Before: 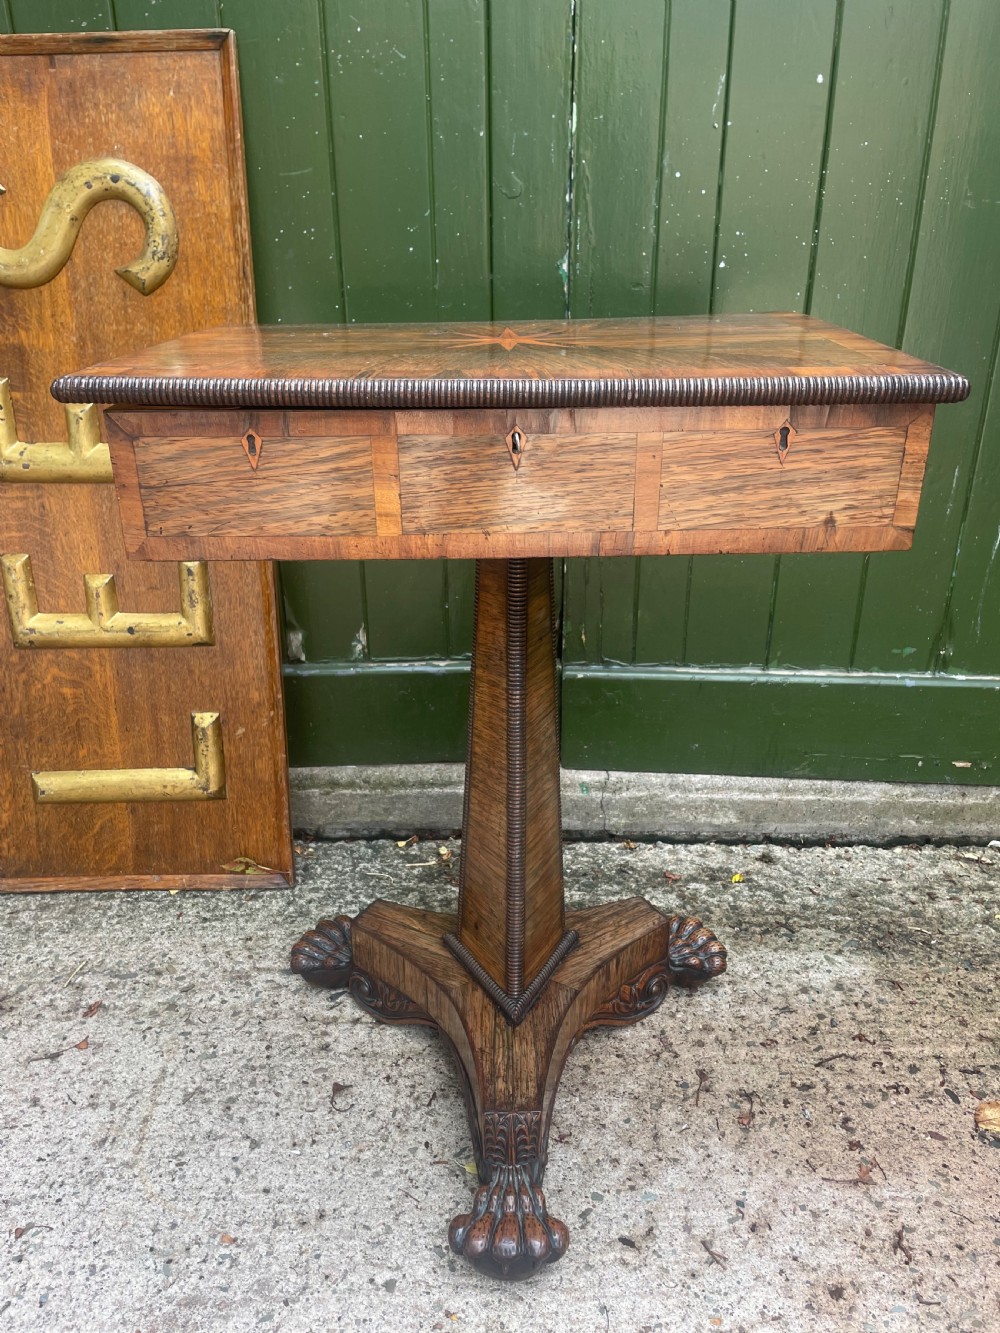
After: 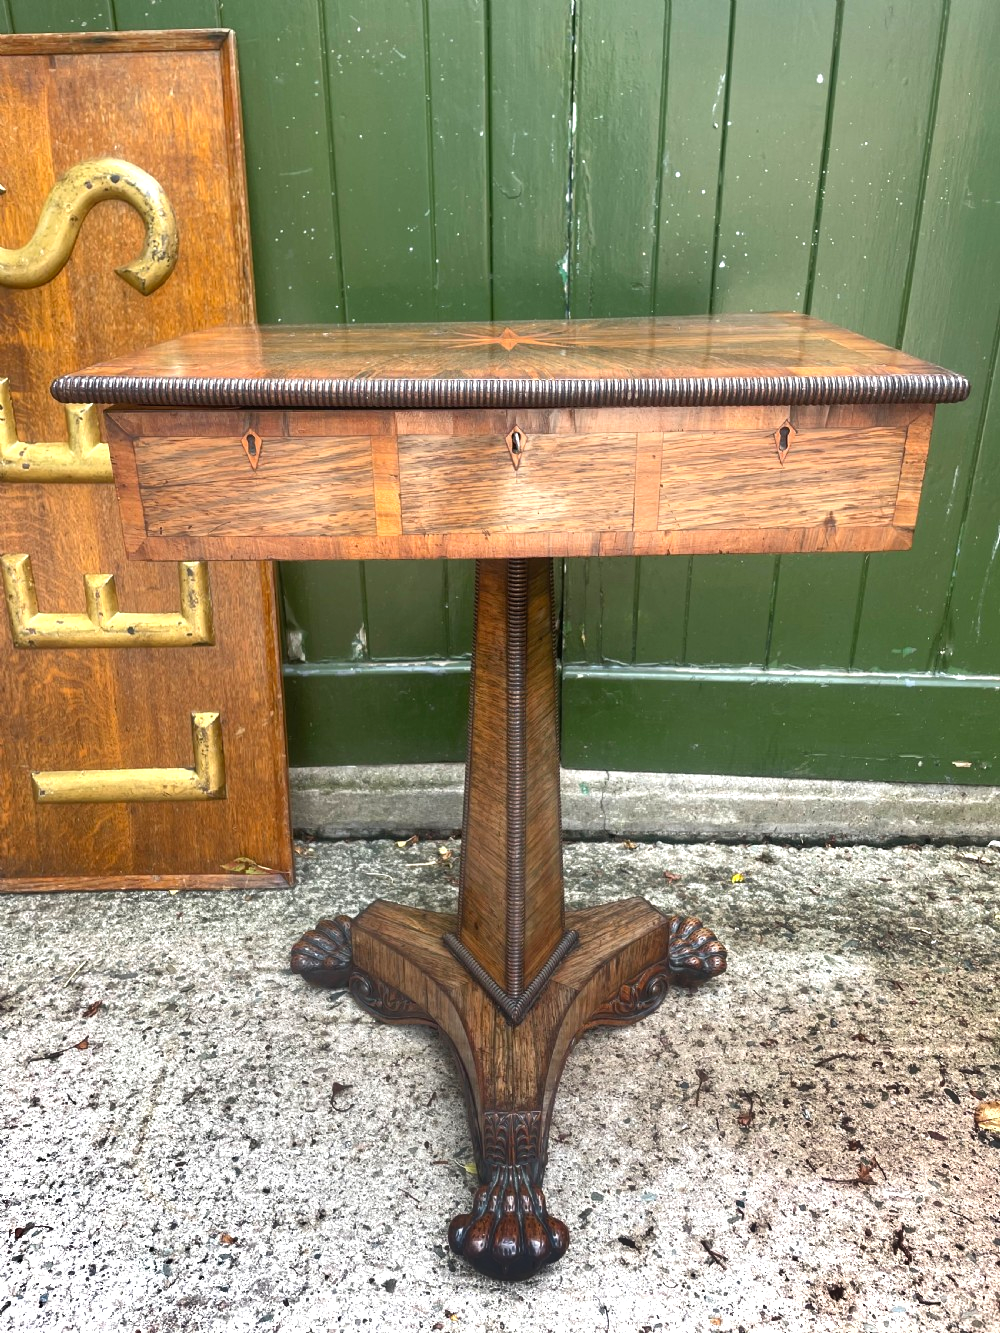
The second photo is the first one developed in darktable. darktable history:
shadows and highlights: radius 118.69, shadows 42.21, highlights -61.56, soften with gaussian
white balance: emerald 1
exposure: exposure 0.6 EV, compensate highlight preservation false
vibrance: on, module defaults
